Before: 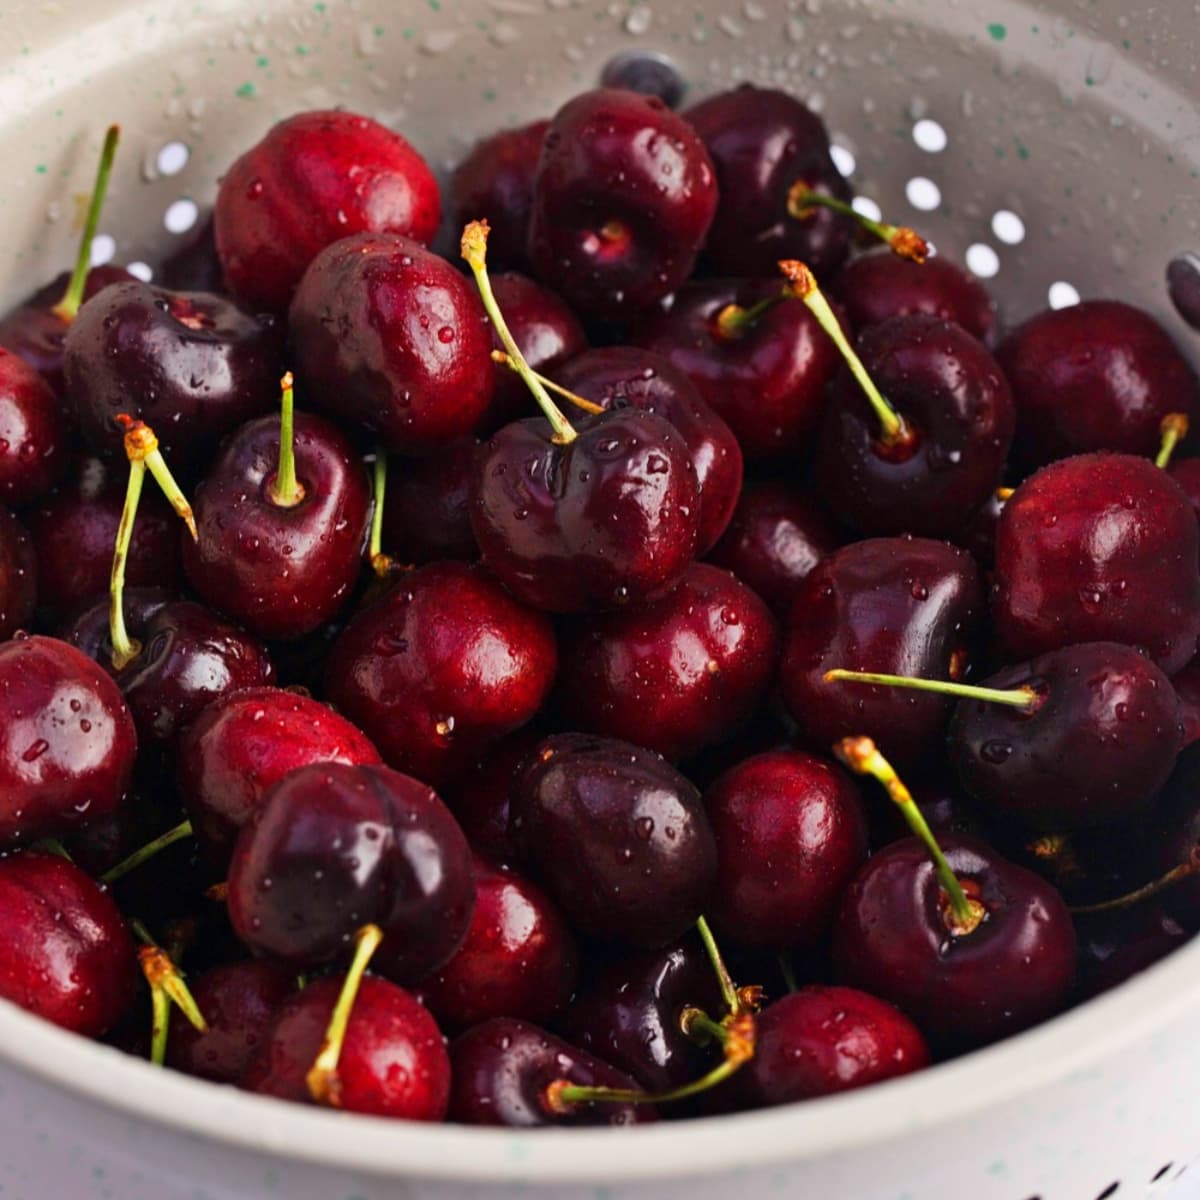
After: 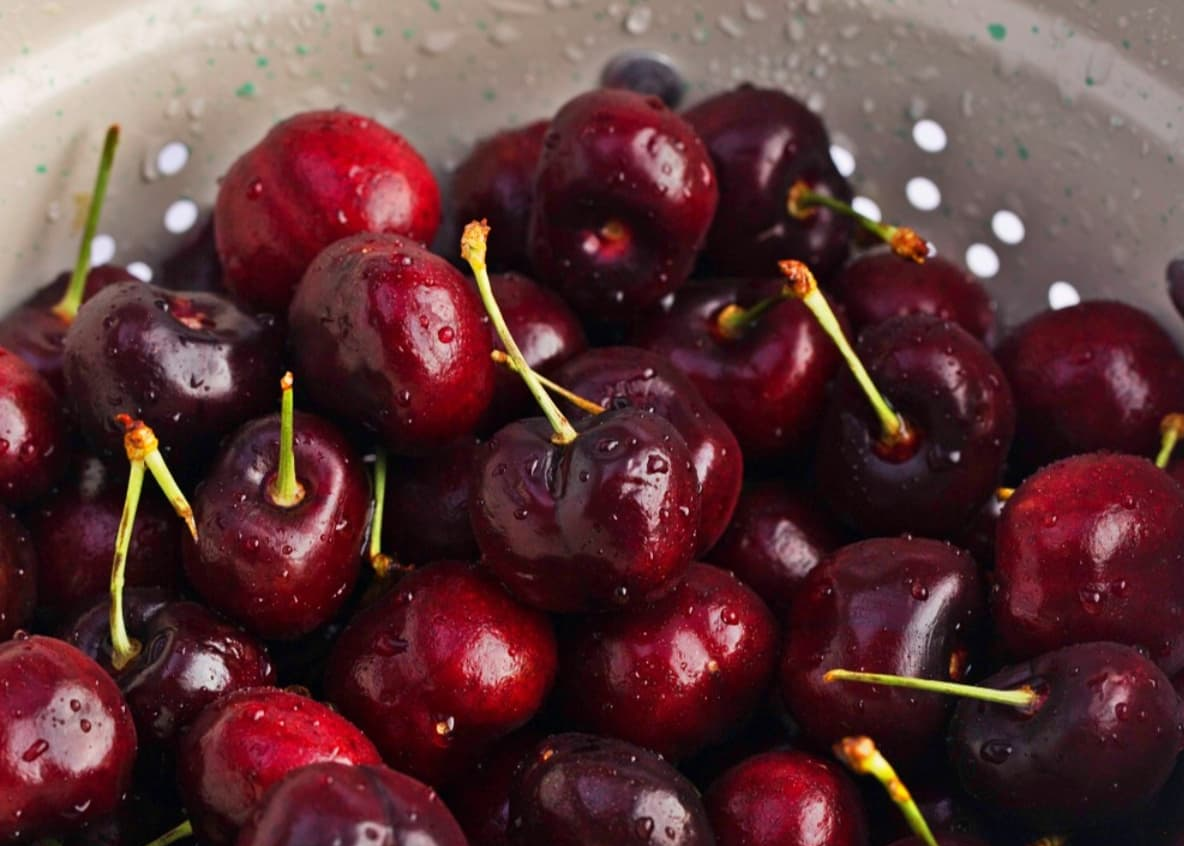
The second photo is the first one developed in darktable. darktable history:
crop: right 0%, bottom 28.995%
